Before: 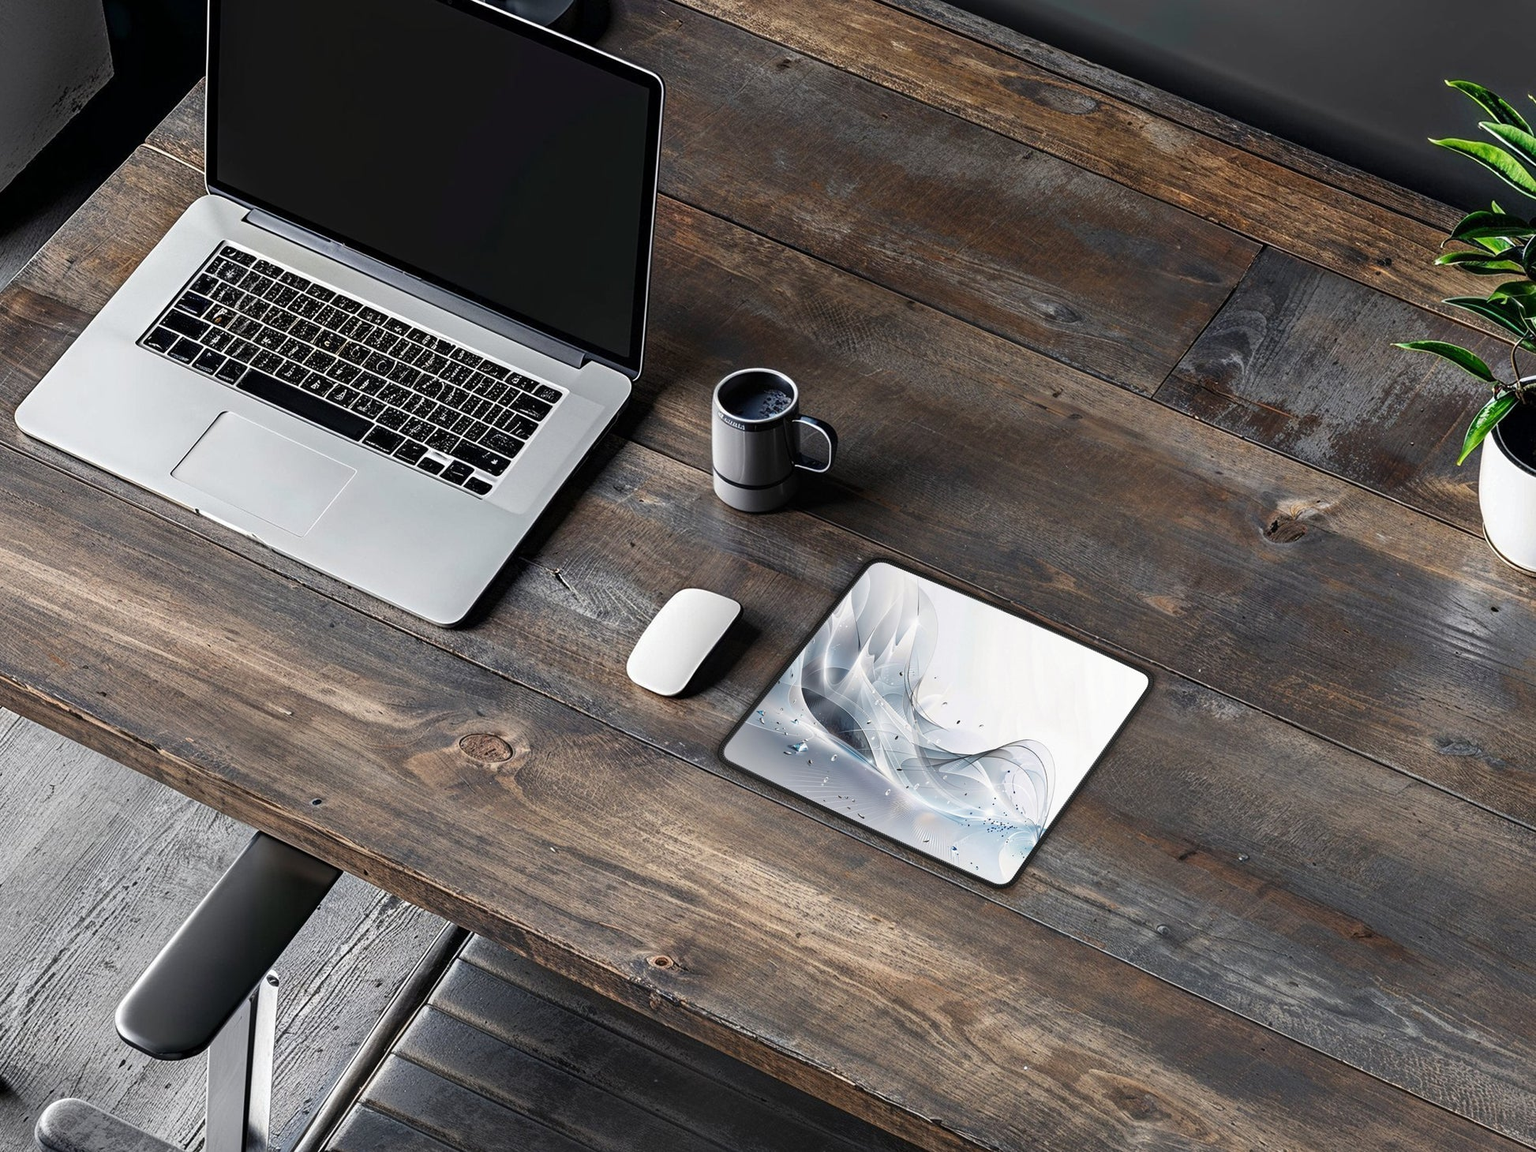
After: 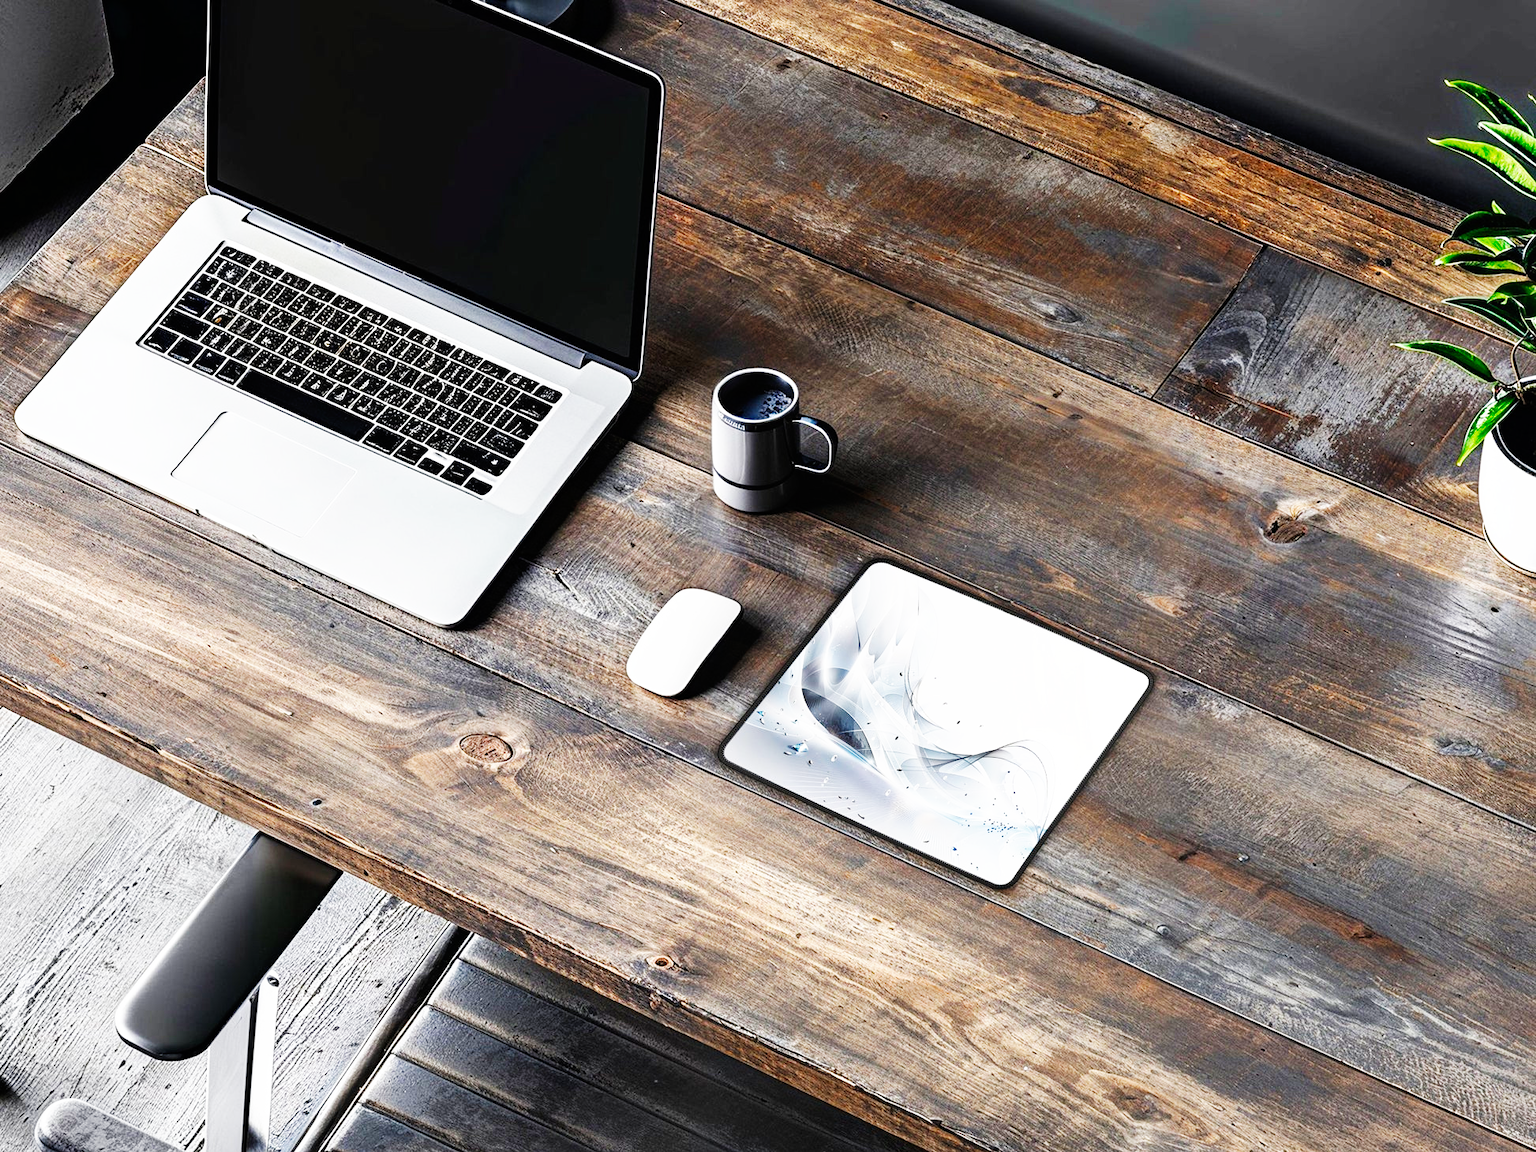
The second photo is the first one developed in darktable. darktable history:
base curve: curves: ch0 [(0, 0) (0.007, 0.004) (0.027, 0.03) (0.046, 0.07) (0.207, 0.54) (0.442, 0.872) (0.673, 0.972) (1, 1)], preserve colors none
vibrance: vibrance 67%
